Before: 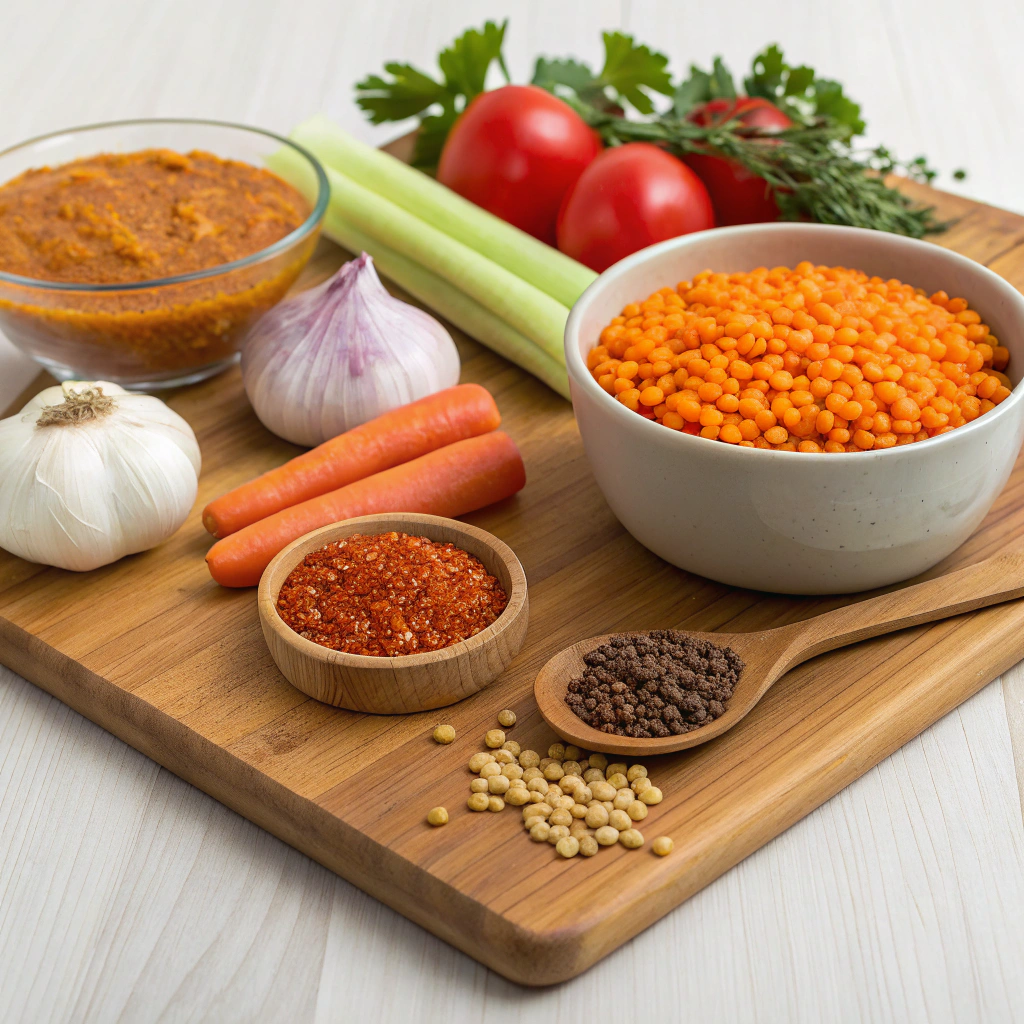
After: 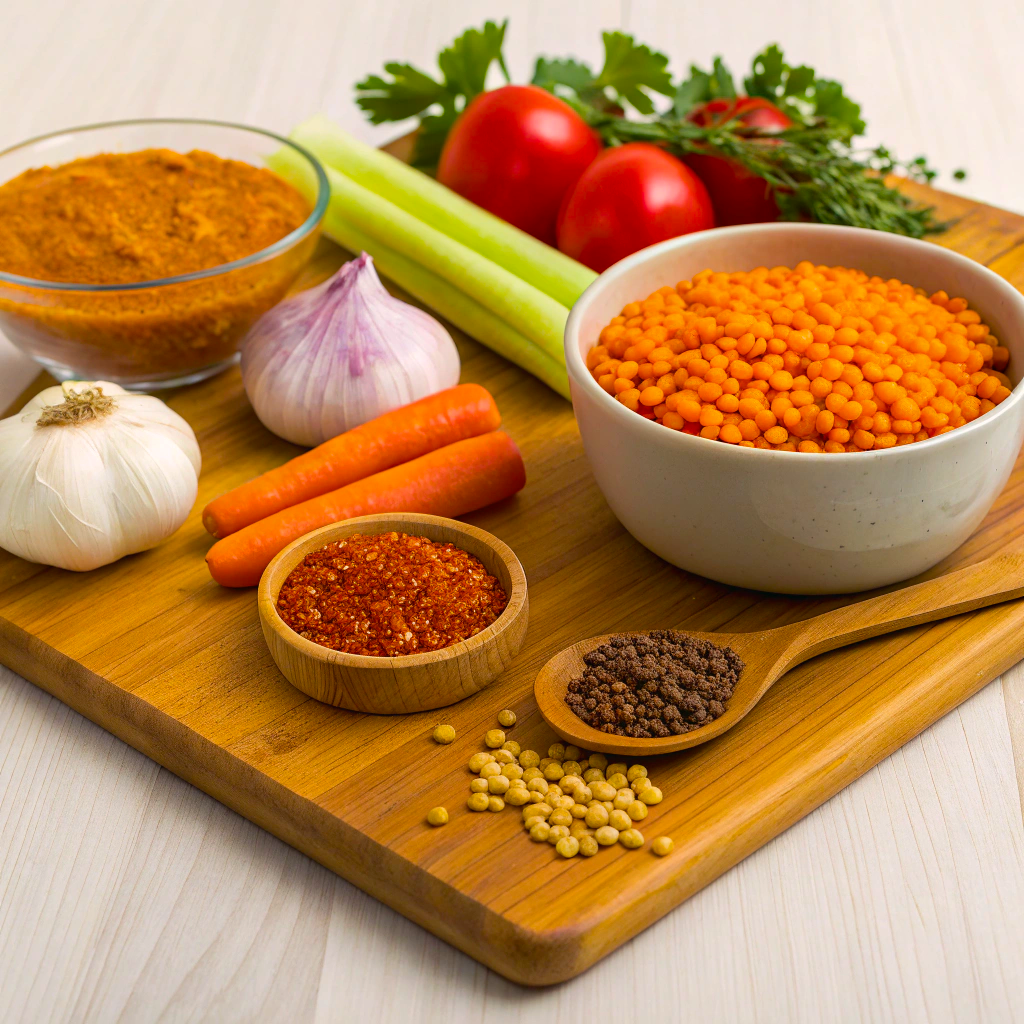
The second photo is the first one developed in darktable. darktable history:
color balance rgb: highlights gain › chroma 1.352%, highlights gain › hue 55.14°, perceptual saturation grading › global saturation 35.702%, global vibrance 20%
